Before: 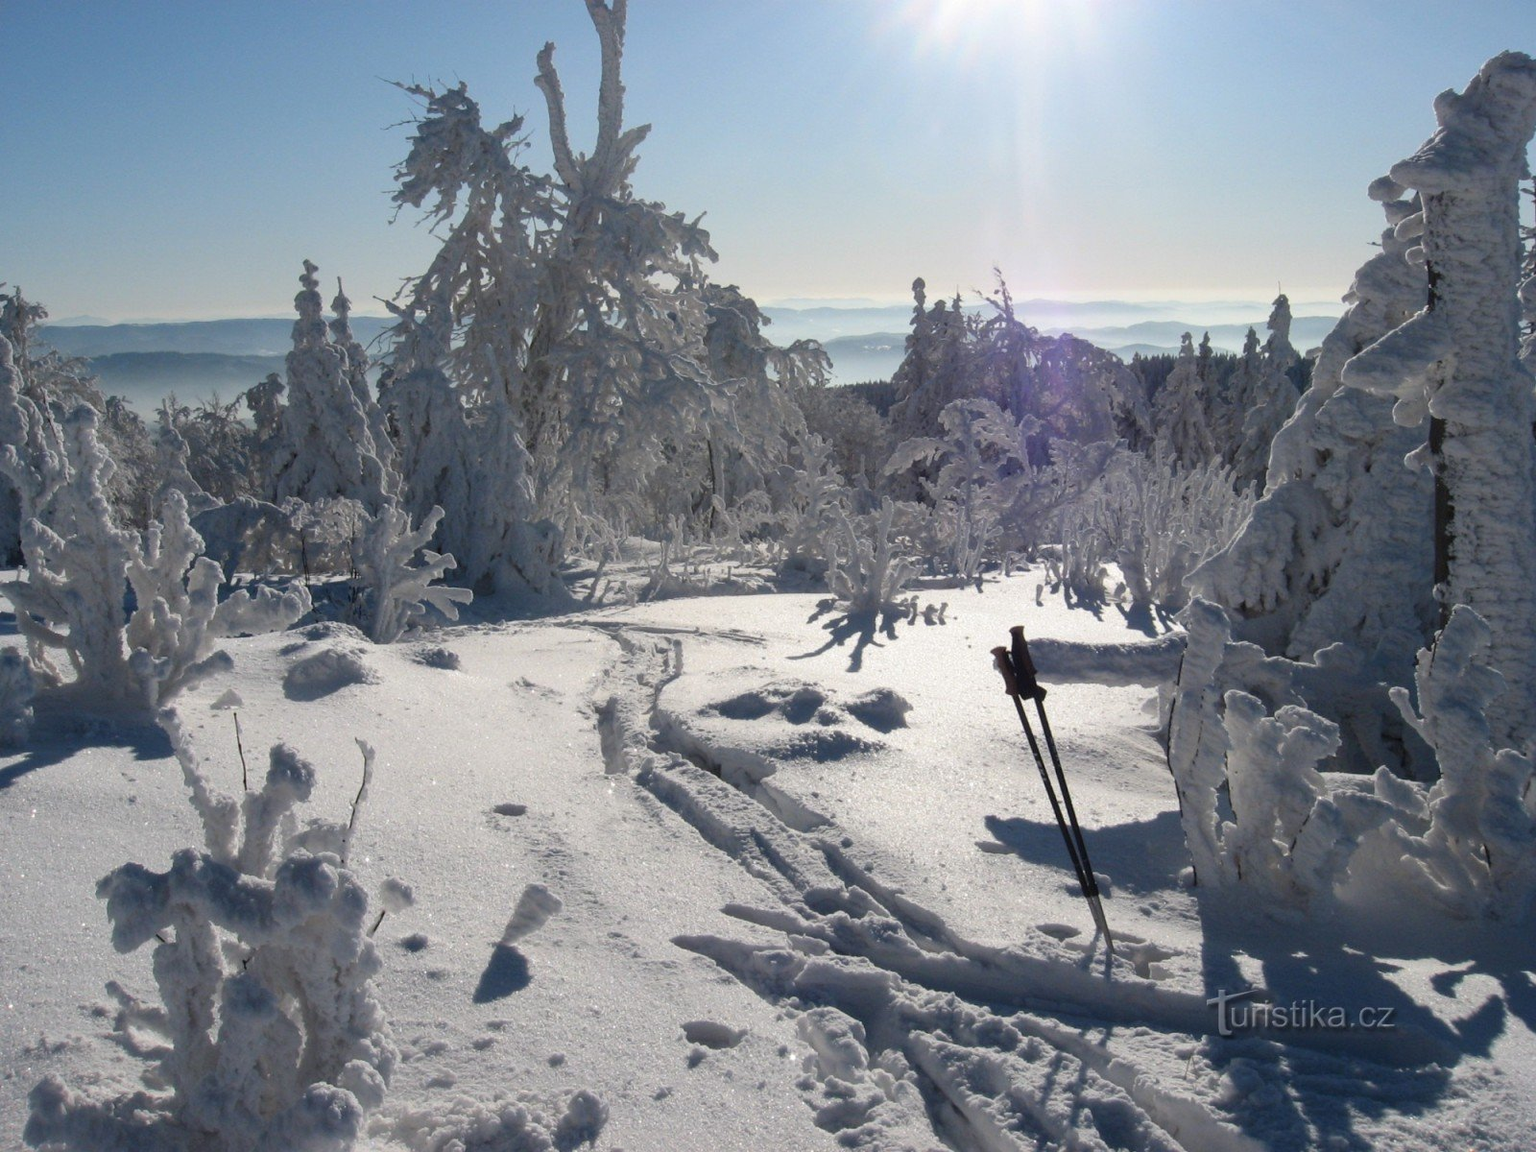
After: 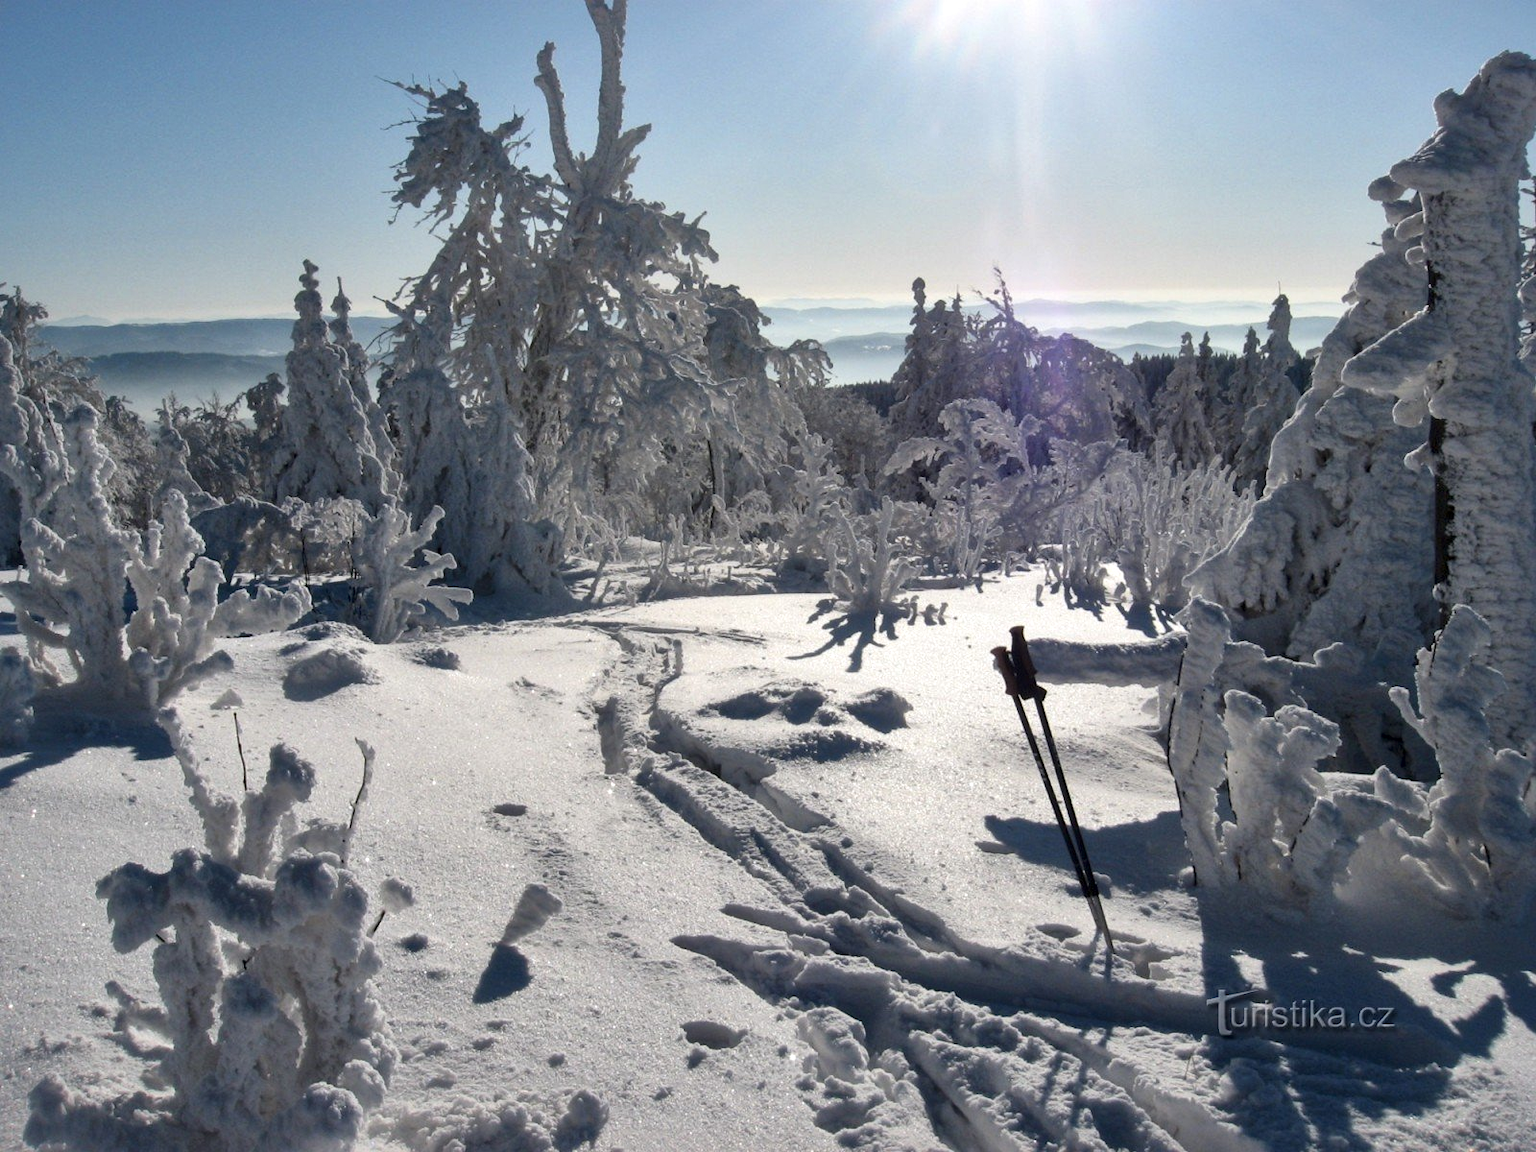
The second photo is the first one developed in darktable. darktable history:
local contrast: mode bilateral grid, contrast 24, coarseness 60, detail 150%, midtone range 0.2
